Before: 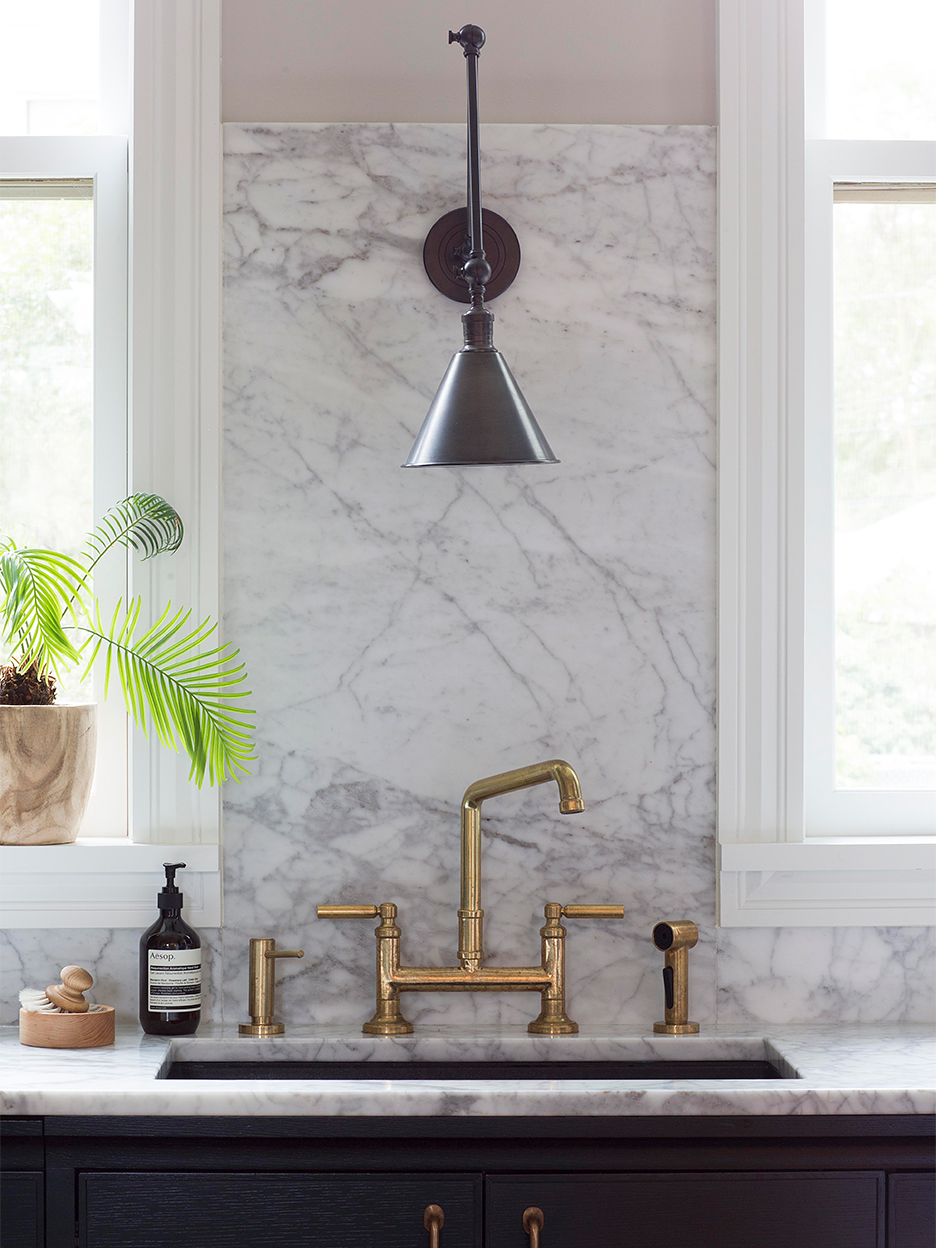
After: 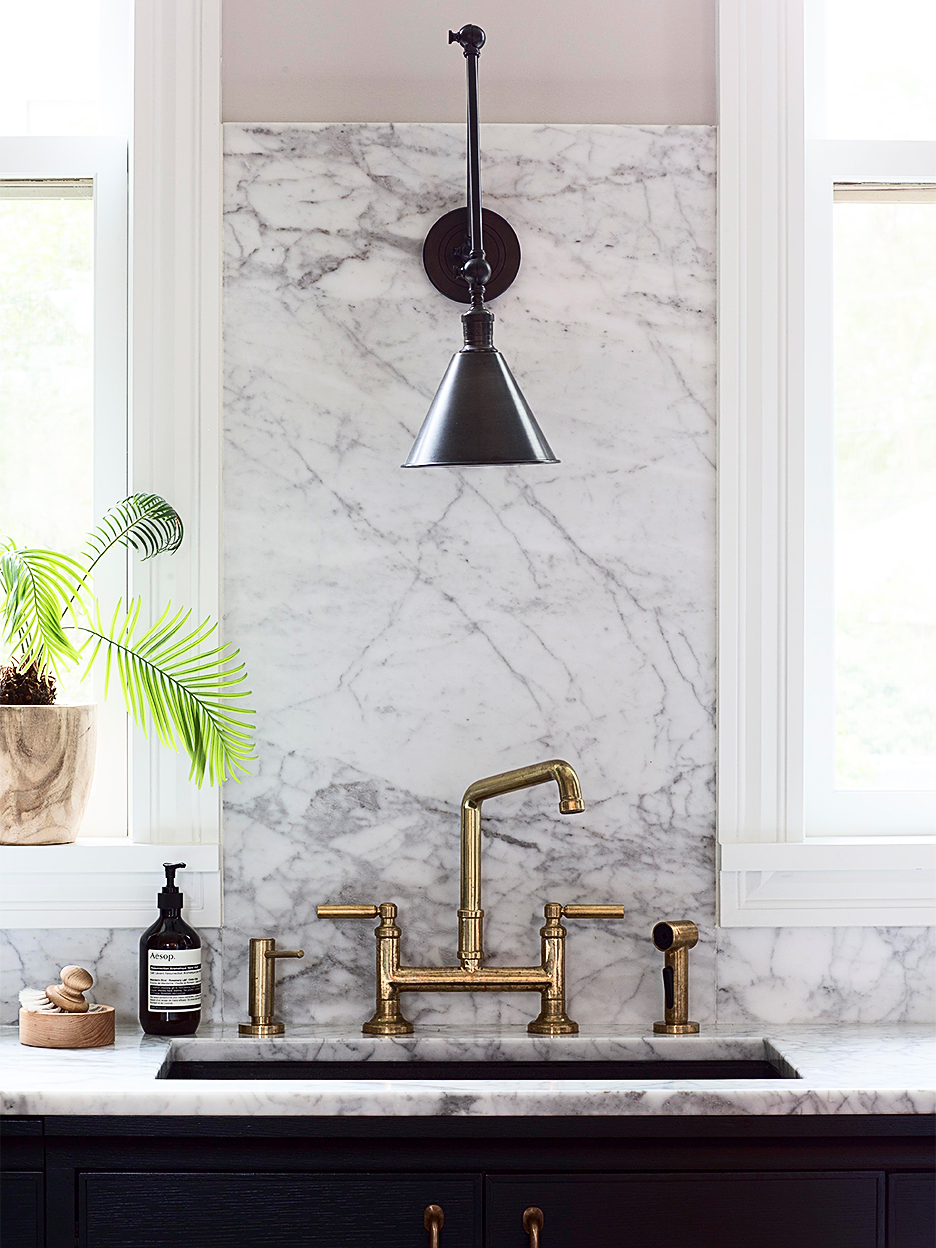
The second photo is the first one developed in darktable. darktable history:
contrast brightness saturation: contrast 0.295
sharpen: on, module defaults
